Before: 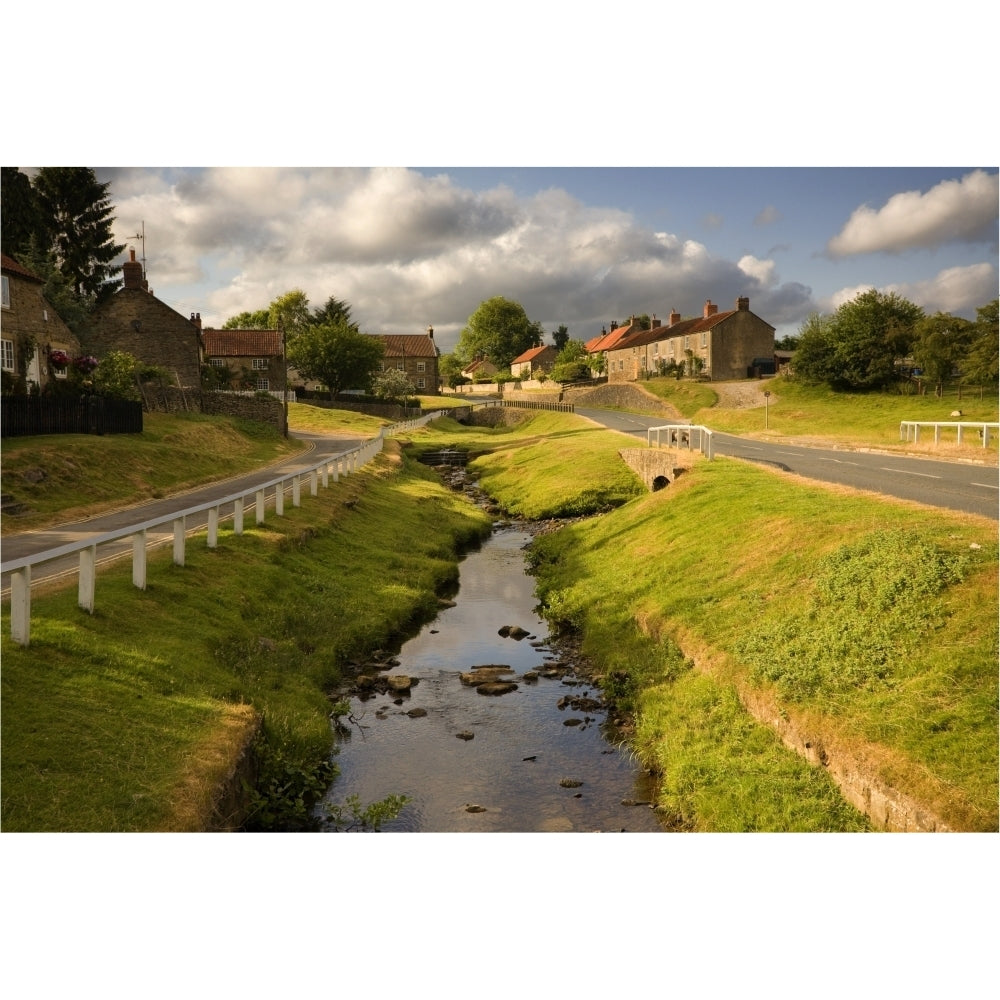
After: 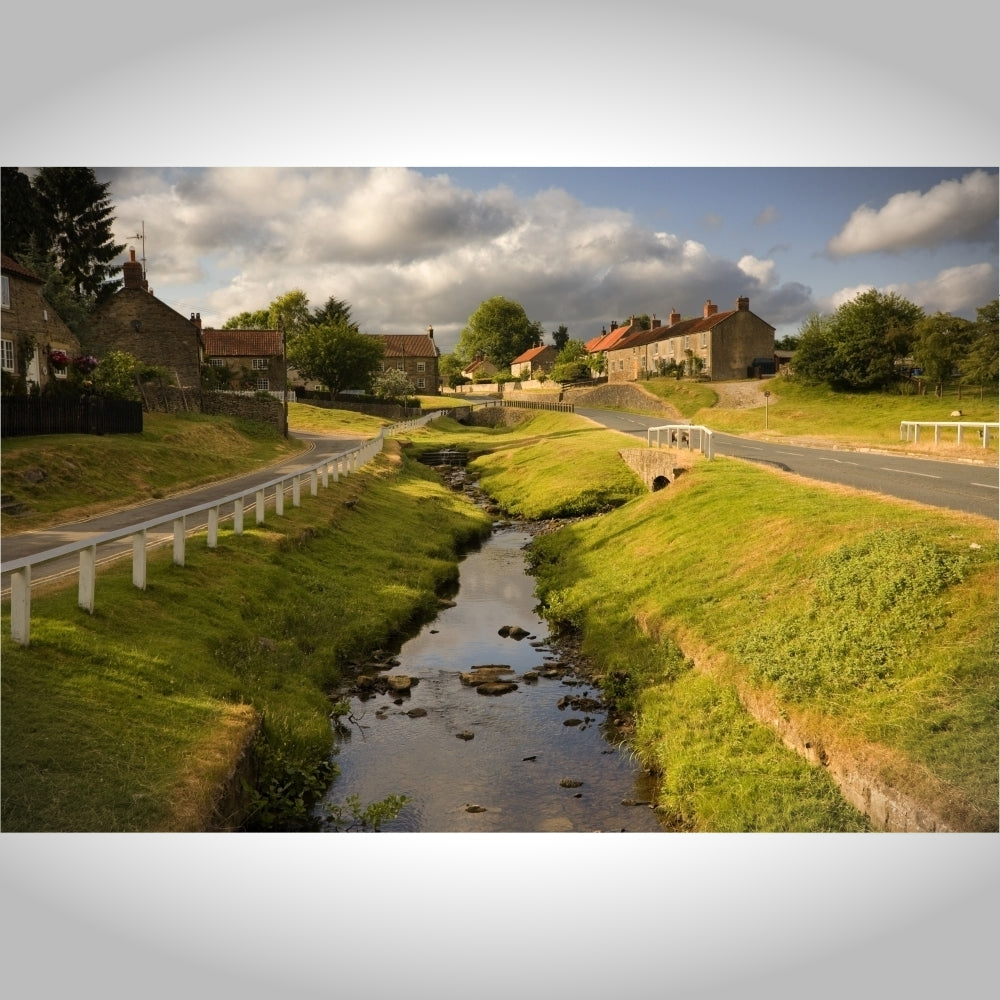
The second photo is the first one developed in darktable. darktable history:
vignetting: fall-off start 100.61%, width/height ratio 1.322
color zones: curves: ch2 [(0, 0.5) (0.143, 0.5) (0.286, 0.489) (0.415, 0.421) (0.571, 0.5) (0.714, 0.5) (0.857, 0.5) (1, 0.5)]
